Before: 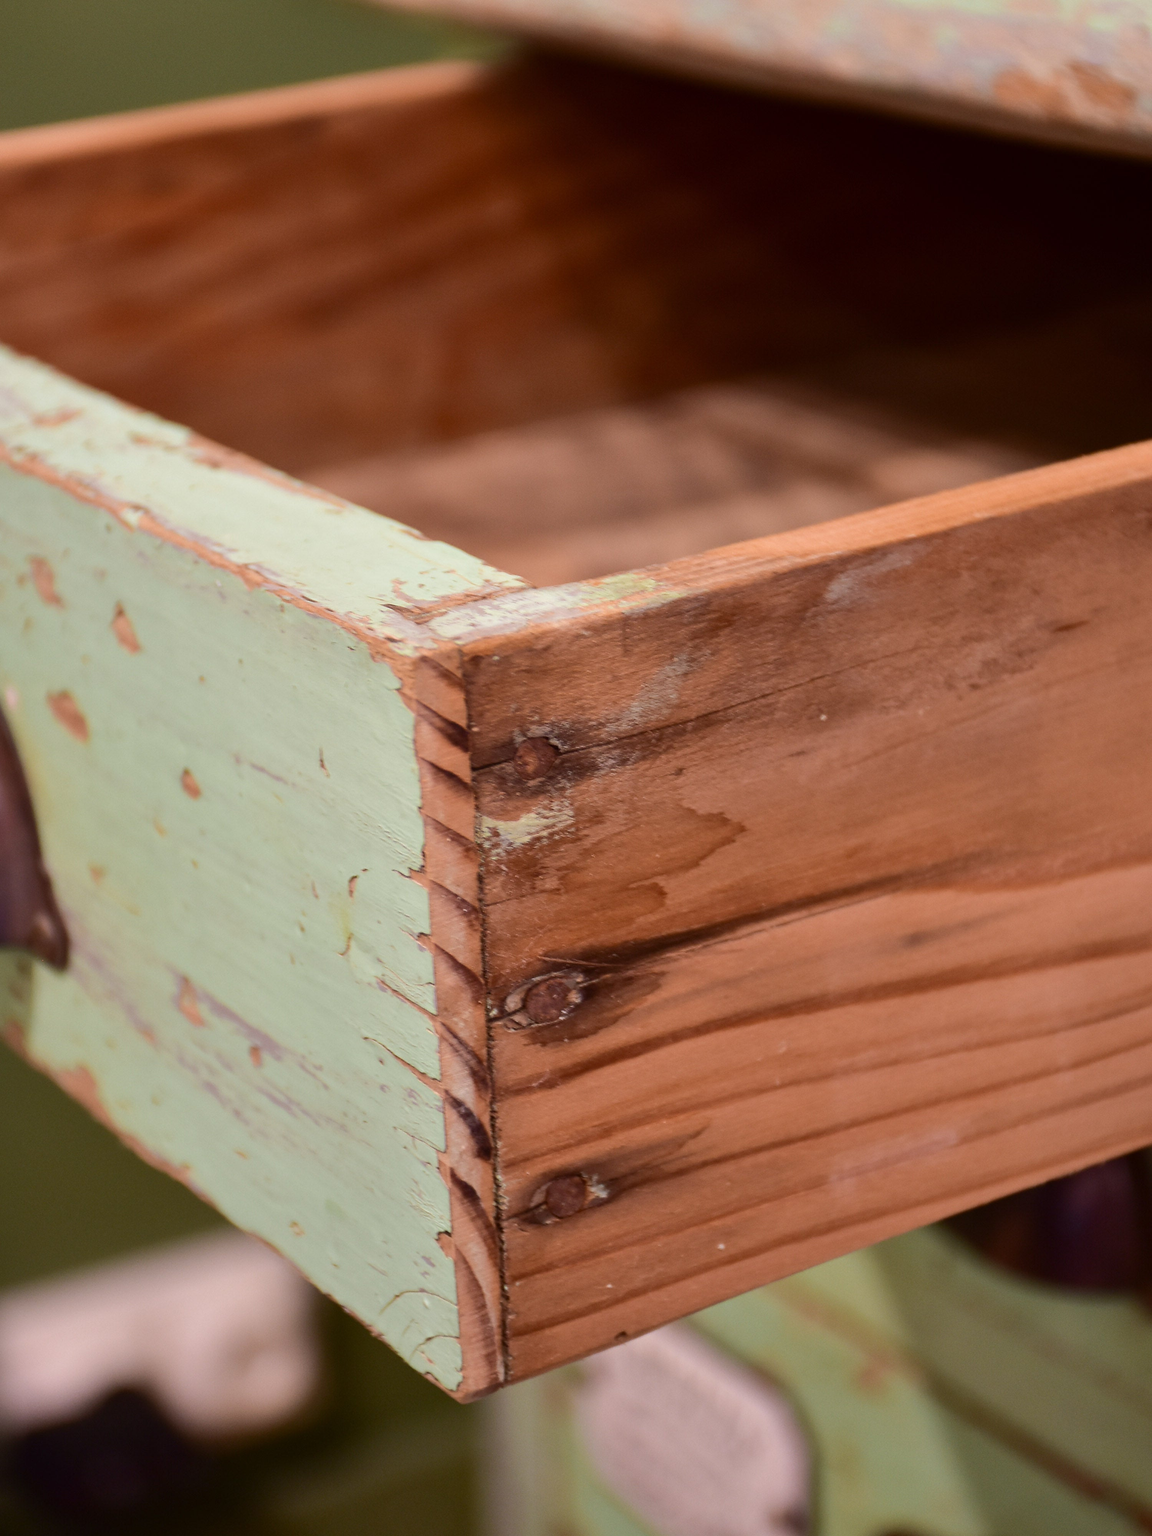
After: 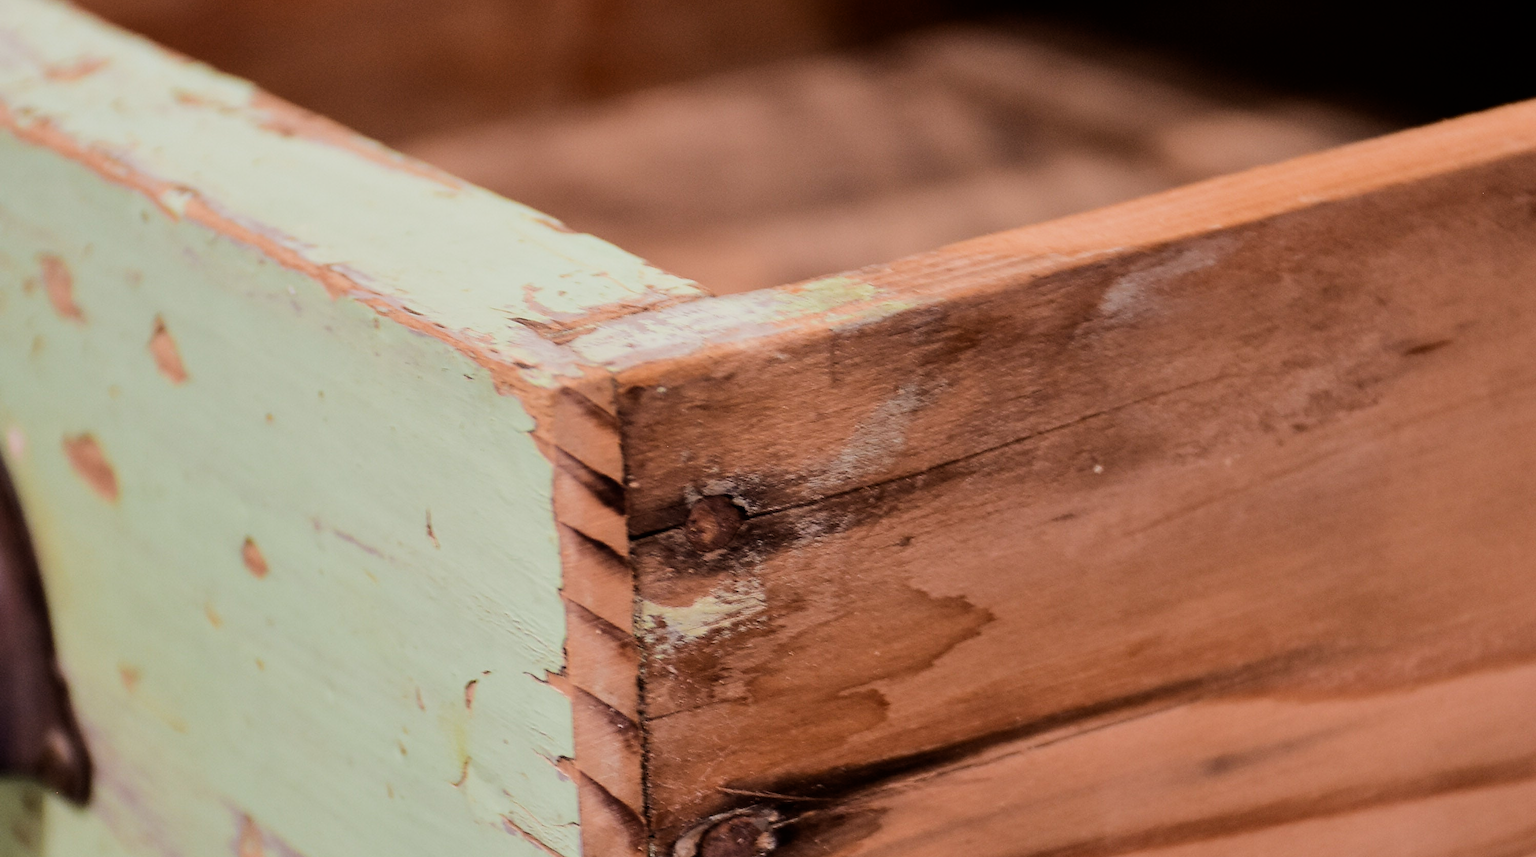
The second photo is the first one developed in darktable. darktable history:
crop and rotate: top 23.84%, bottom 34.294%
filmic rgb: black relative exposure -5 EV, hardness 2.88, contrast 1.3
